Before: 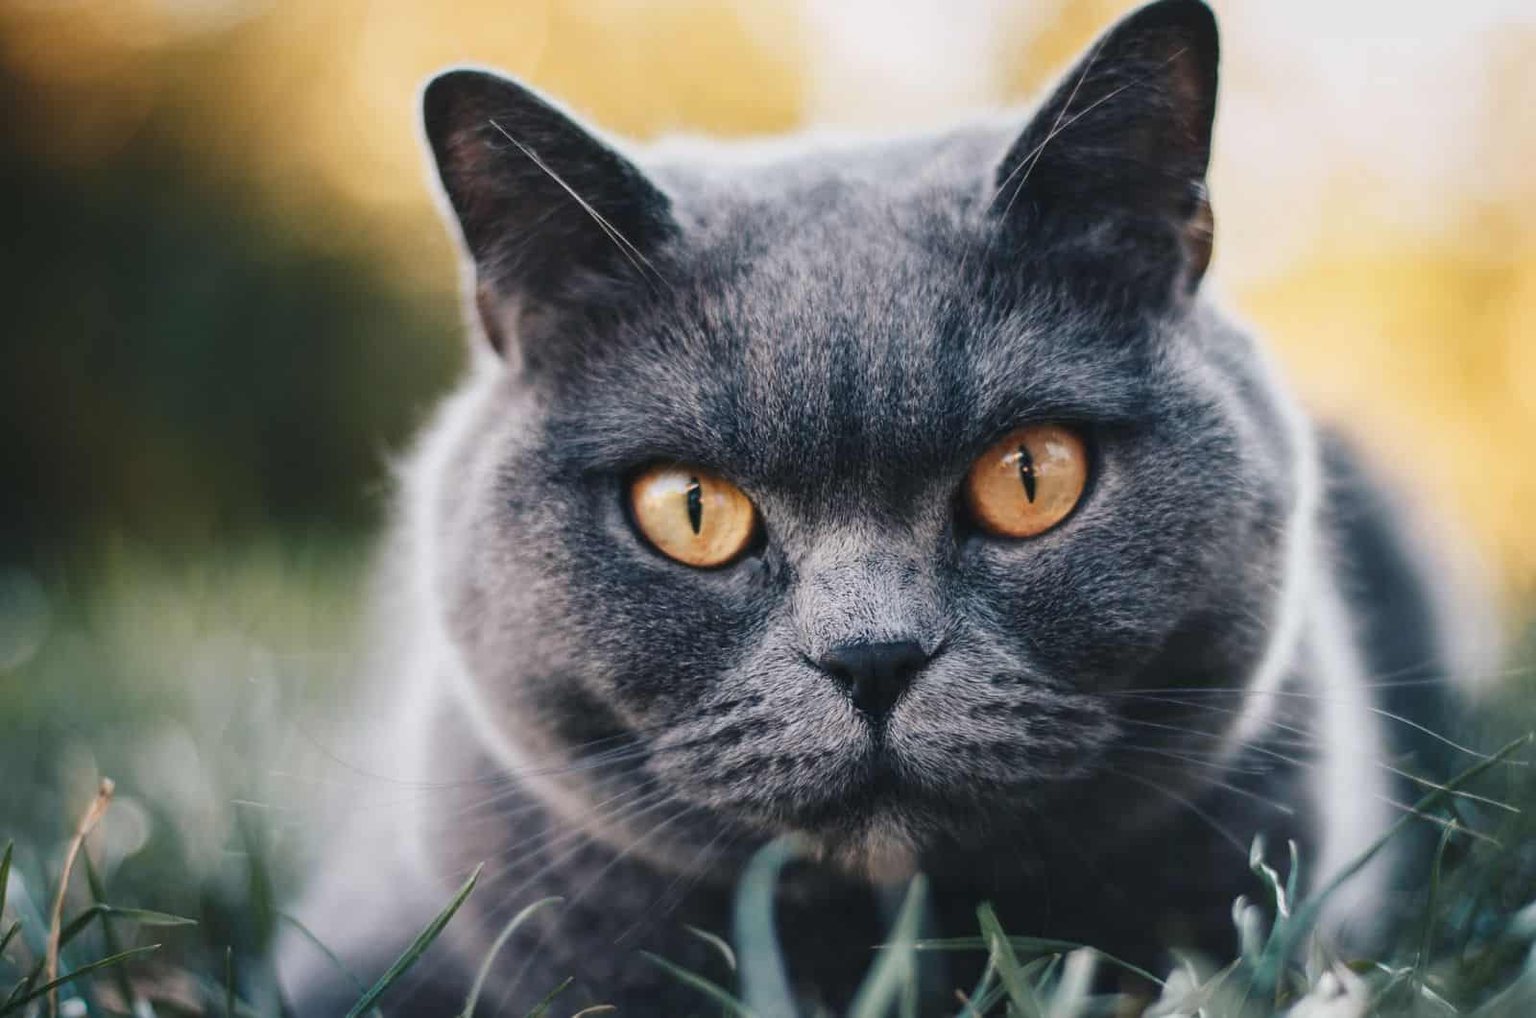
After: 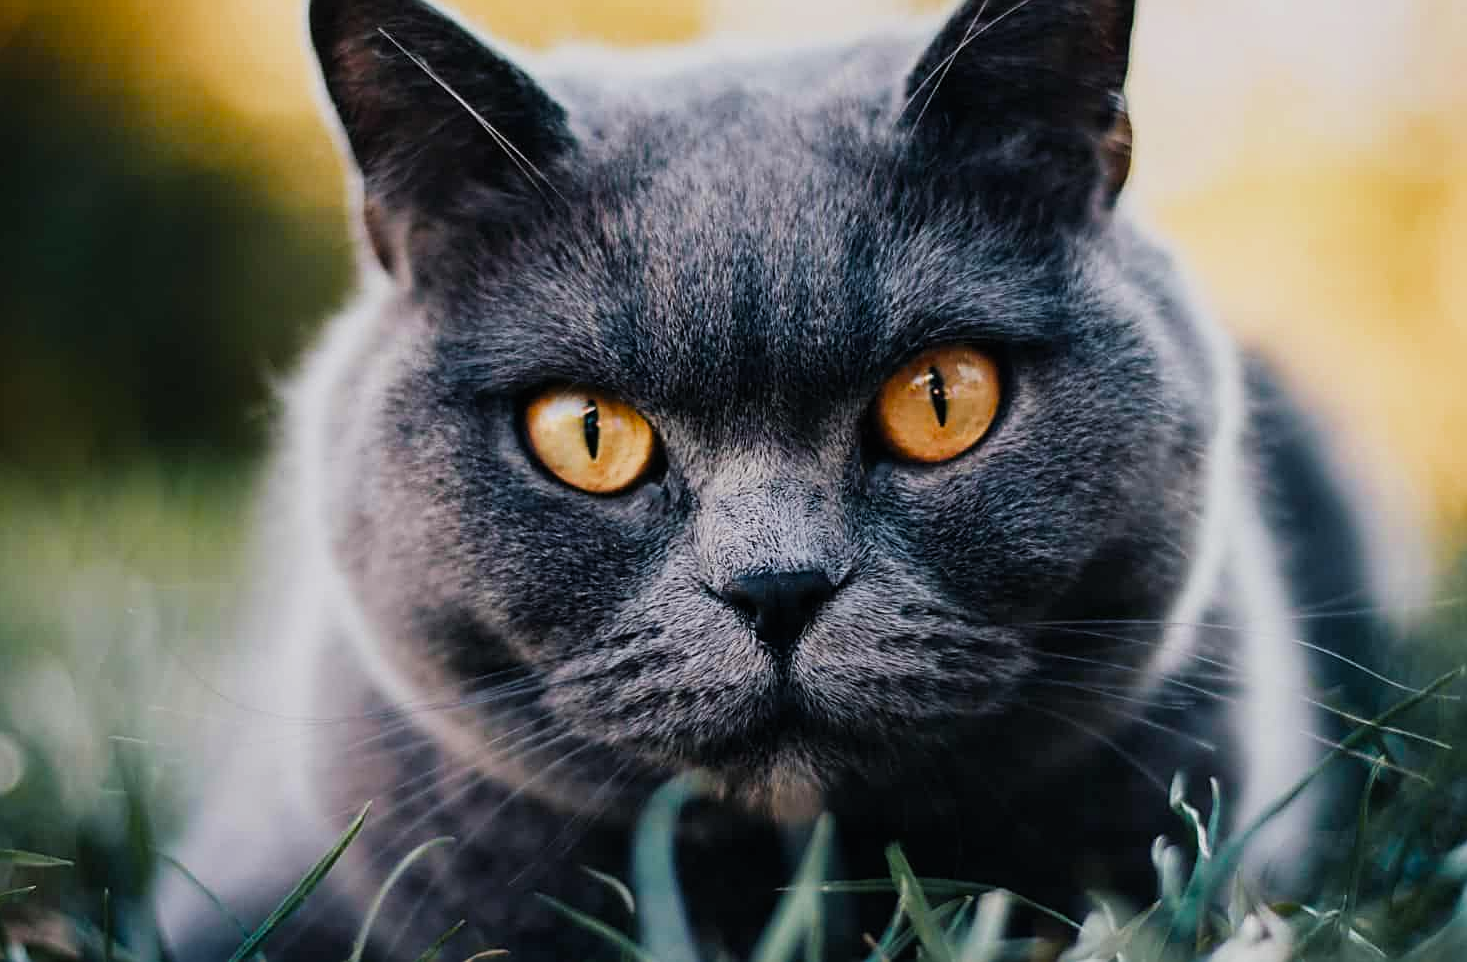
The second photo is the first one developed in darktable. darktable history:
sharpen: on, module defaults
crop and rotate: left 8.262%, top 9.226%
filmic rgb: middle gray luminance 21.73%, black relative exposure -14 EV, white relative exposure 2.96 EV, threshold 6 EV, target black luminance 0%, hardness 8.81, latitude 59.69%, contrast 1.208, highlights saturation mix 5%, shadows ↔ highlights balance 41.6%, add noise in highlights 0, color science v3 (2019), use custom middle-gray values true, iterations of high-quality reconstruction 0, contrast in highlights soft, enable highlight reconstruction true
velvia: strength 32%, mid-tones bias 0.2
